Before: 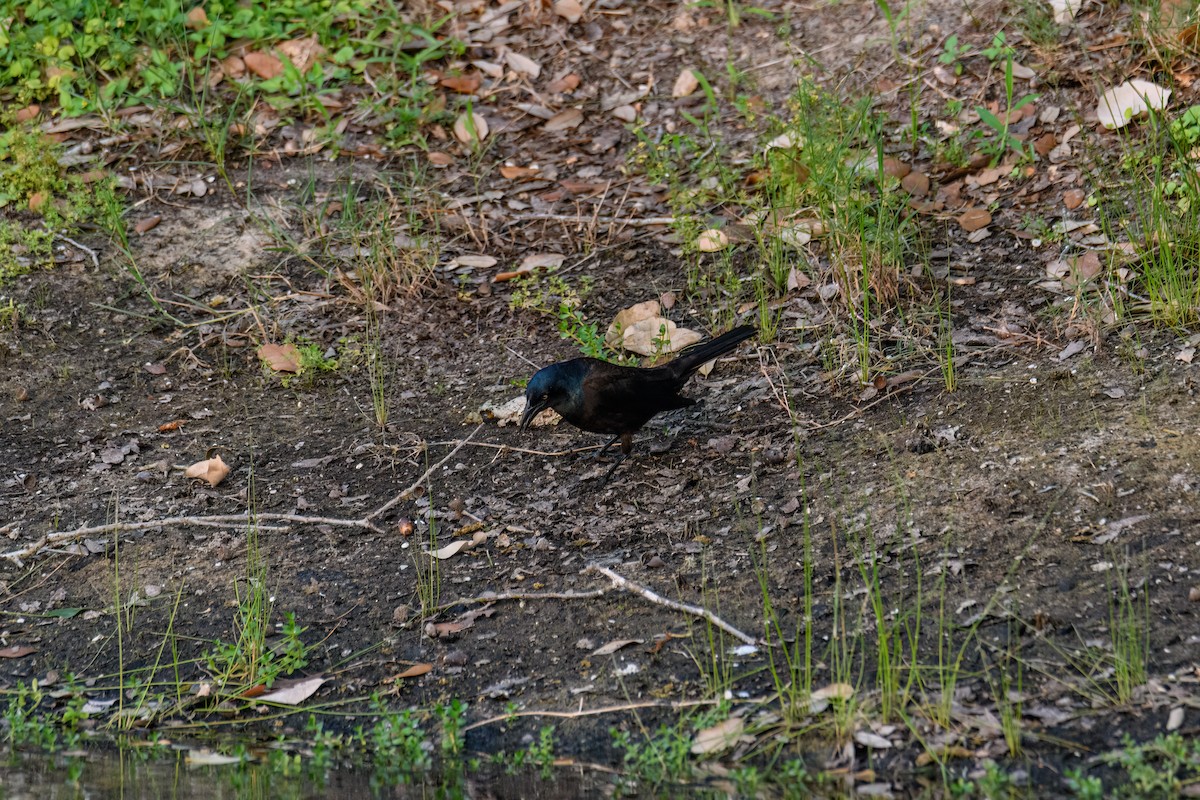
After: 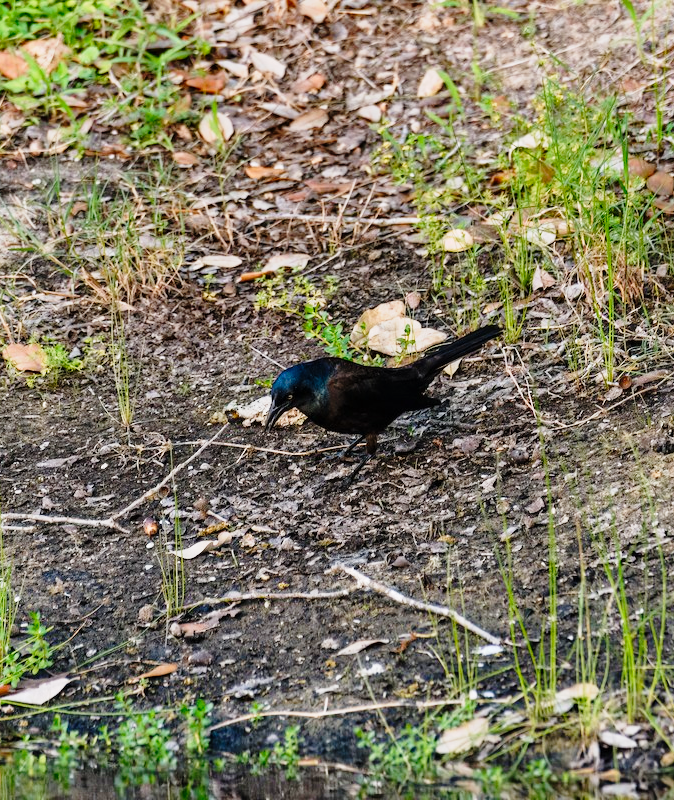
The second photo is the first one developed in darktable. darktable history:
crop: left 21.264%, right 22.503%
tone curve: curves: ch0 [(0, 0) (0.003, 0.002) (0.011, 0.008) (0.025, 0.019) (0.044, 0.034) (0.069, 0.053) (0.1, 0.079) (0.136, 0.127) (0.177, 0.191) (0.224, 0.274) (0.277, 0.367) (0.335, 0.465) (0.399, 0.552) (0.468, 0.643) (0.543, 0.737) (0.623, 0.82) (0.709, 0.891) (0.801, 0.928) (0.898, 0.963) (1, 1)], preserve colors none
